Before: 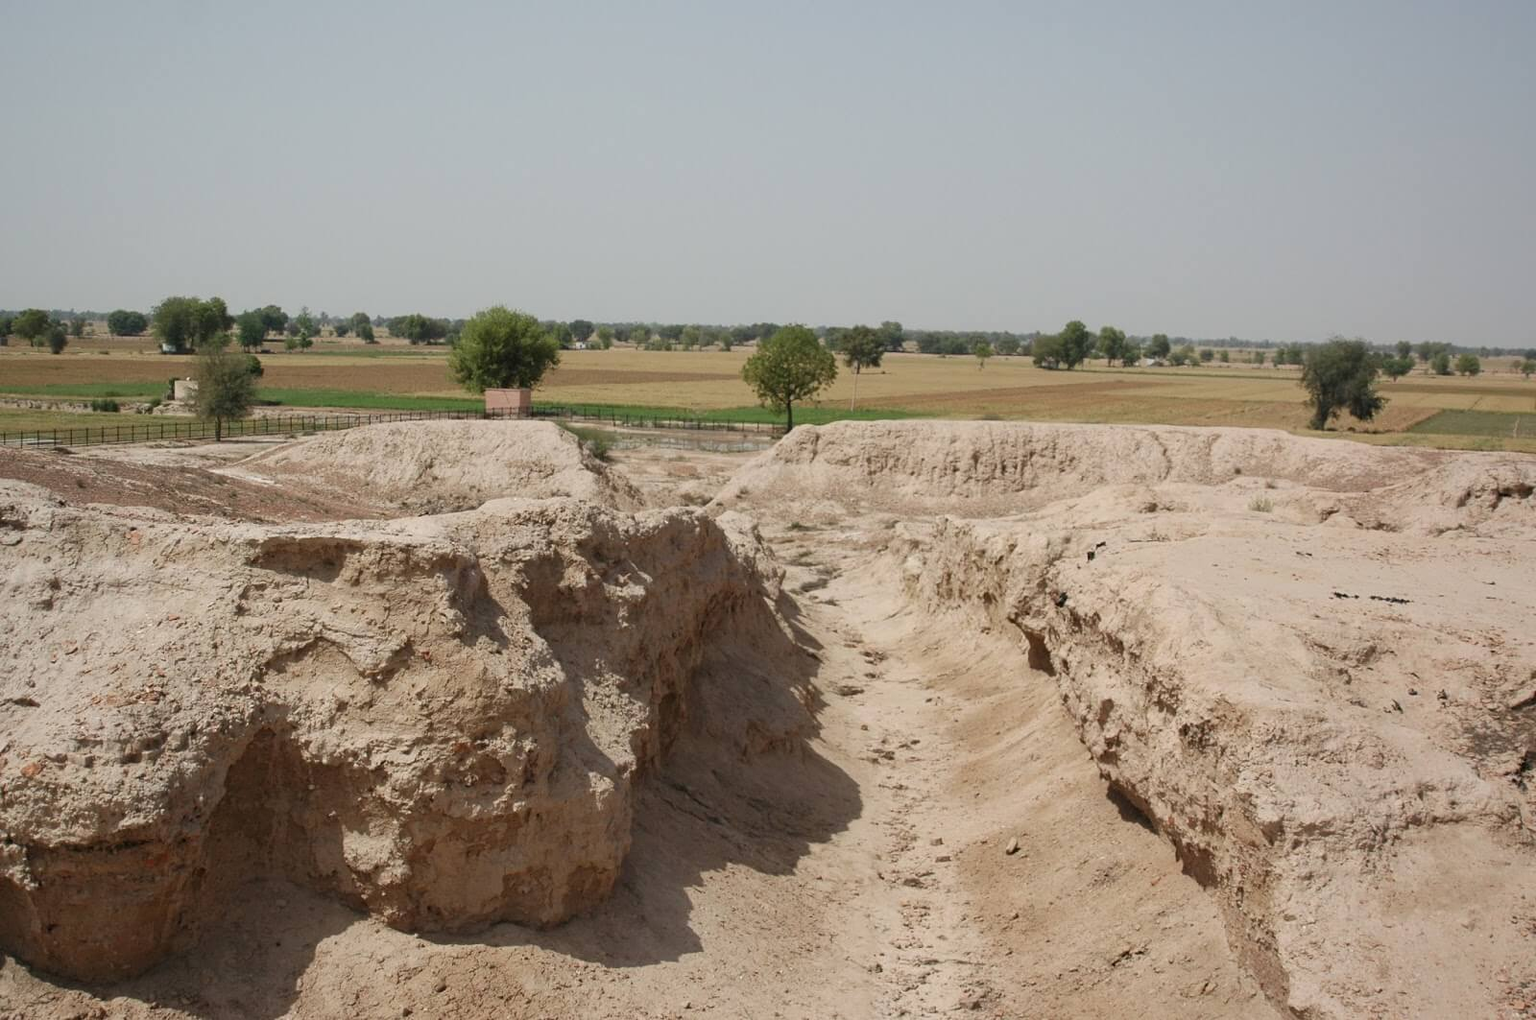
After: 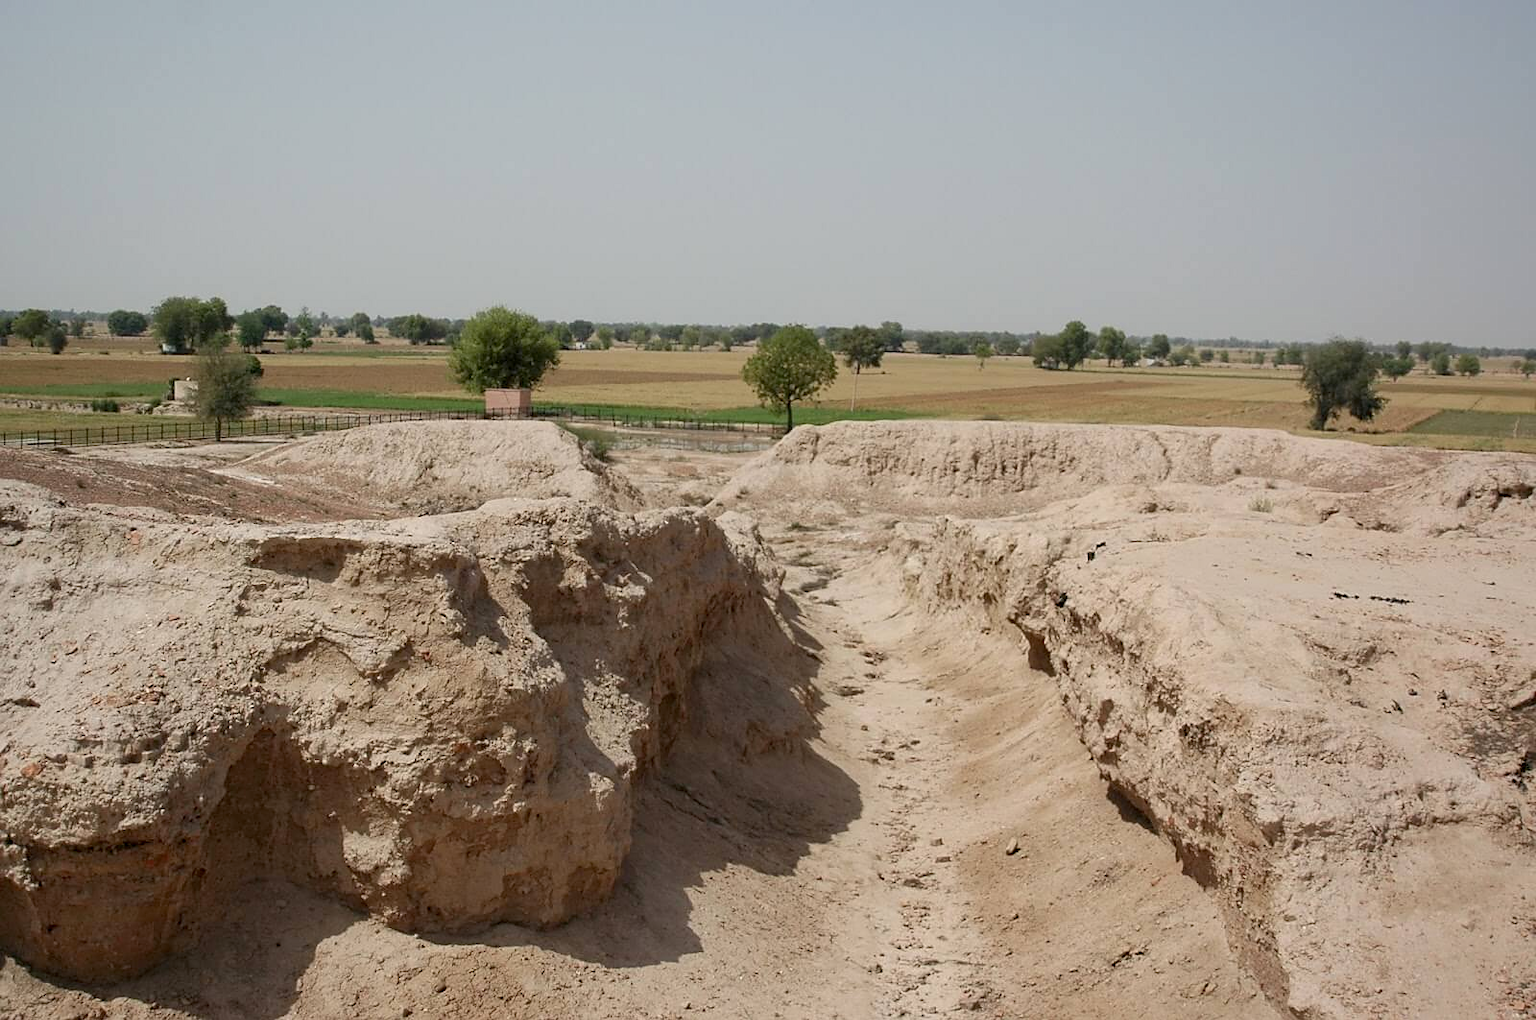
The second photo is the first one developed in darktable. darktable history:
exposure: black level correction 0.005, exposure 0.001 EV, compensate highlight preservation false
sharpen: radius 1.458, amount 0.398, threshold 1.271
